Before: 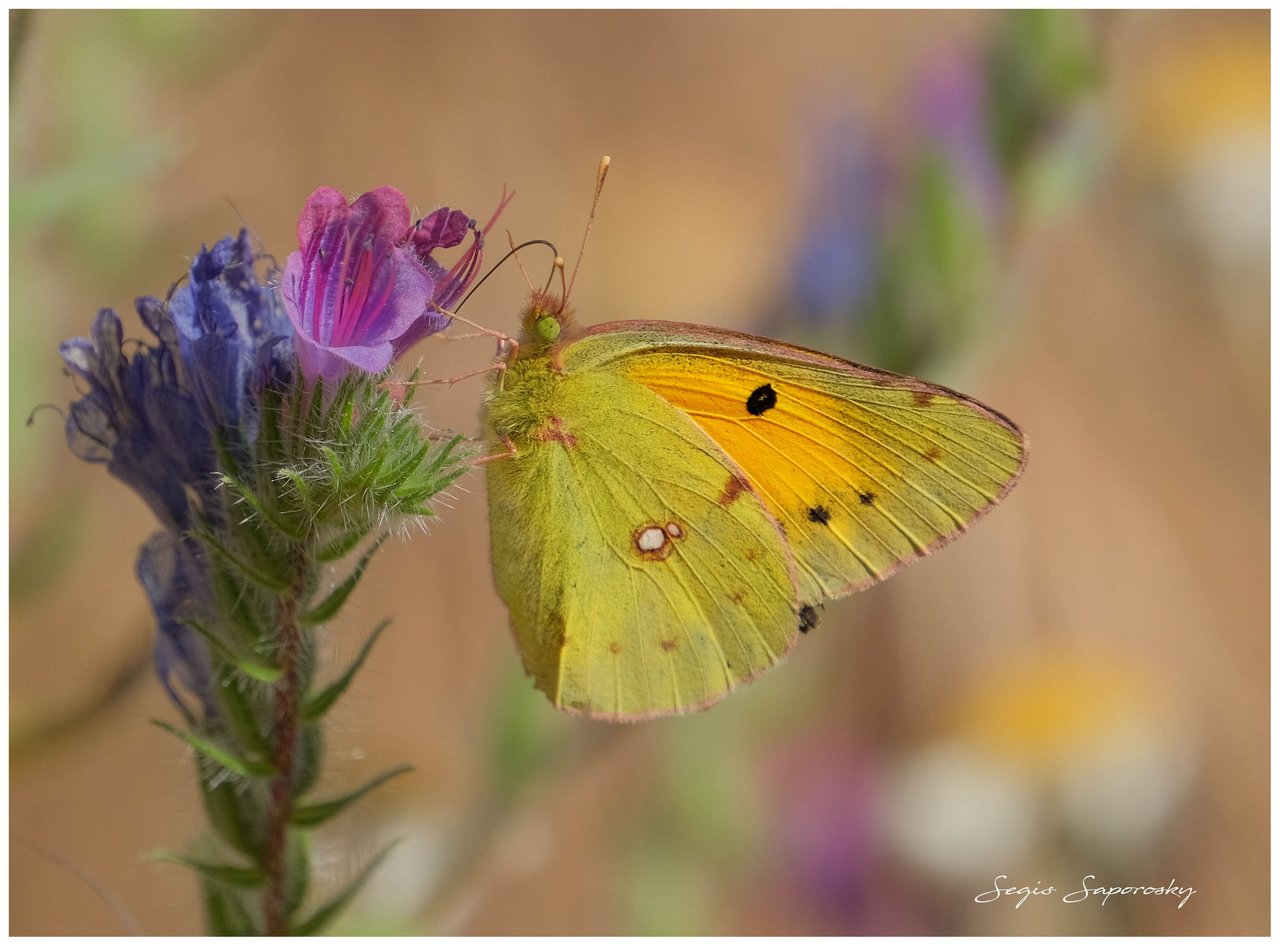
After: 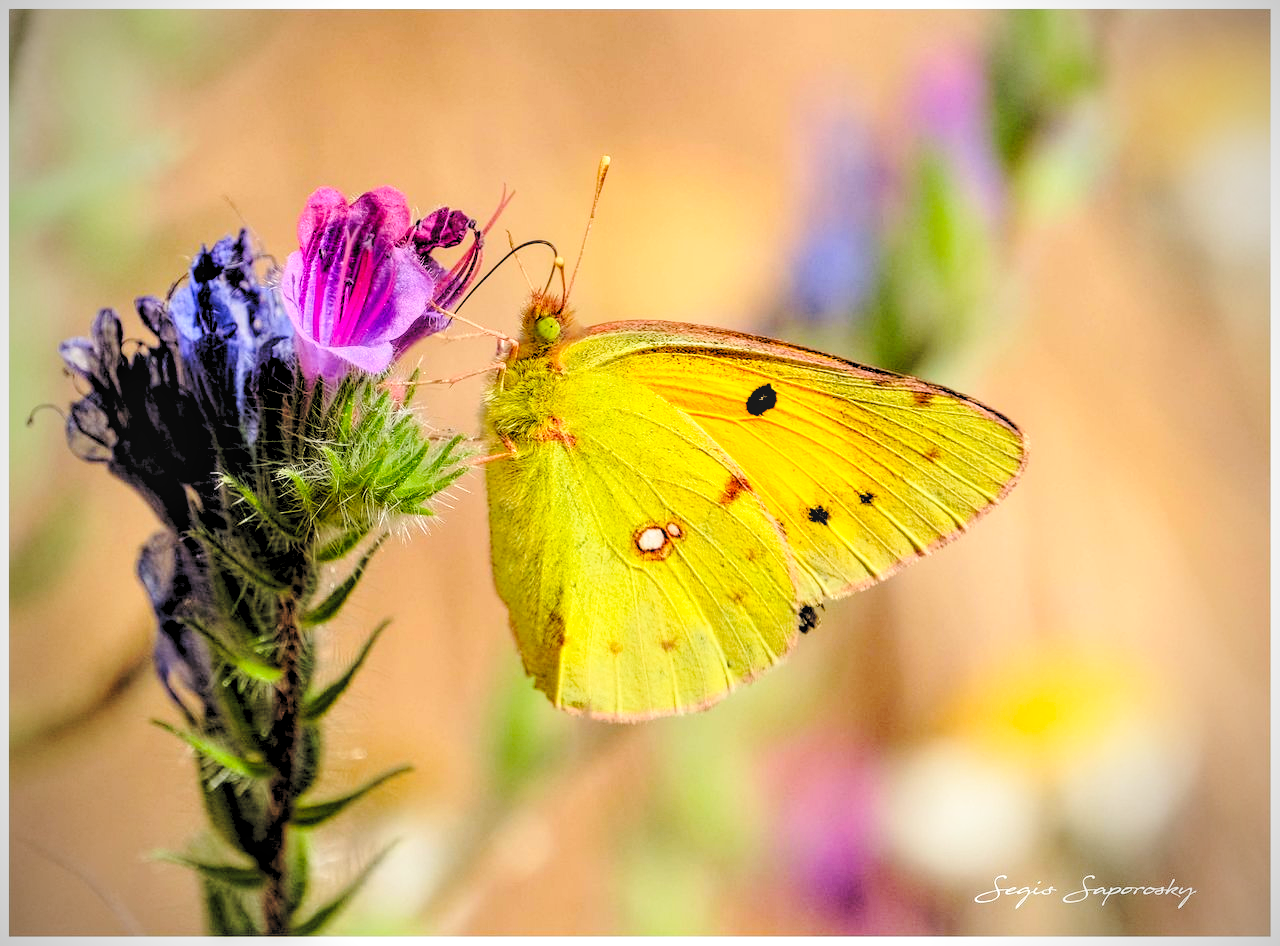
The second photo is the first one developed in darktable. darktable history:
contrast brightness saturation: contrast 0.07, brightness 0.18, saturation 0.4
base curve: curves: ch0 [(0, 0) (0.028, 0.03) (0.121, 0.232) (0.46, 0.748) (0.859, 0.968) (1, 1)], preserve colors none
vignetting: on, module defaults
rgb levels: levels [[0.034, 0.472, 0.904], [0, 0.5, 1], [0, 0.5, 1]]
local contrast: on, module defaults
